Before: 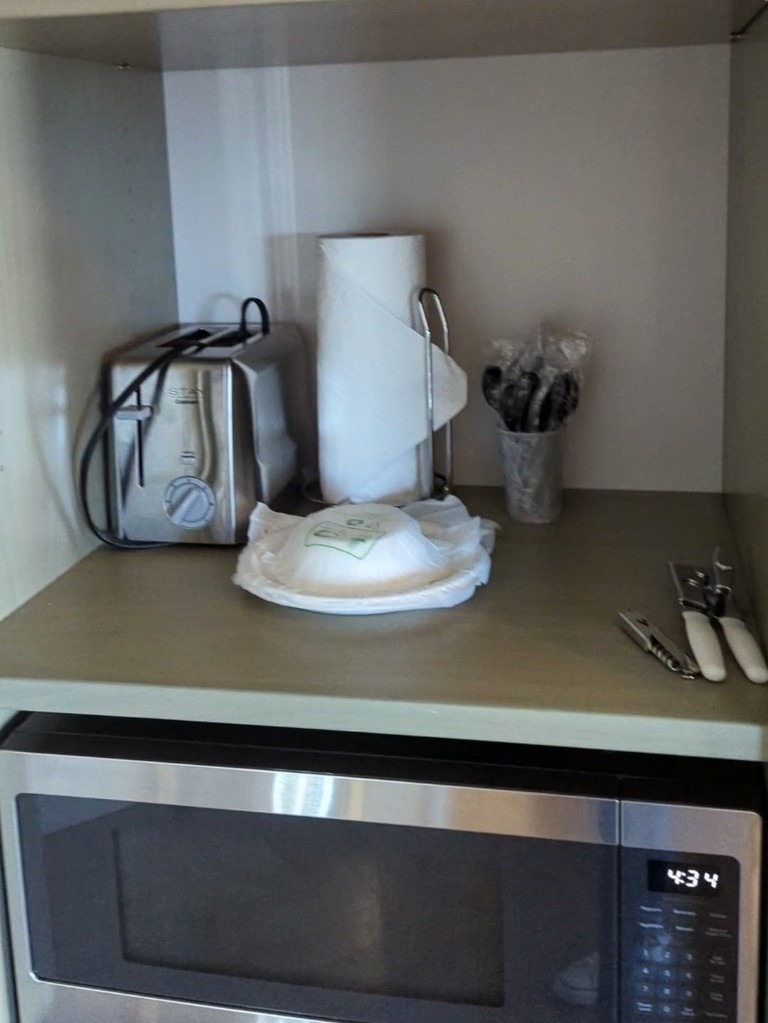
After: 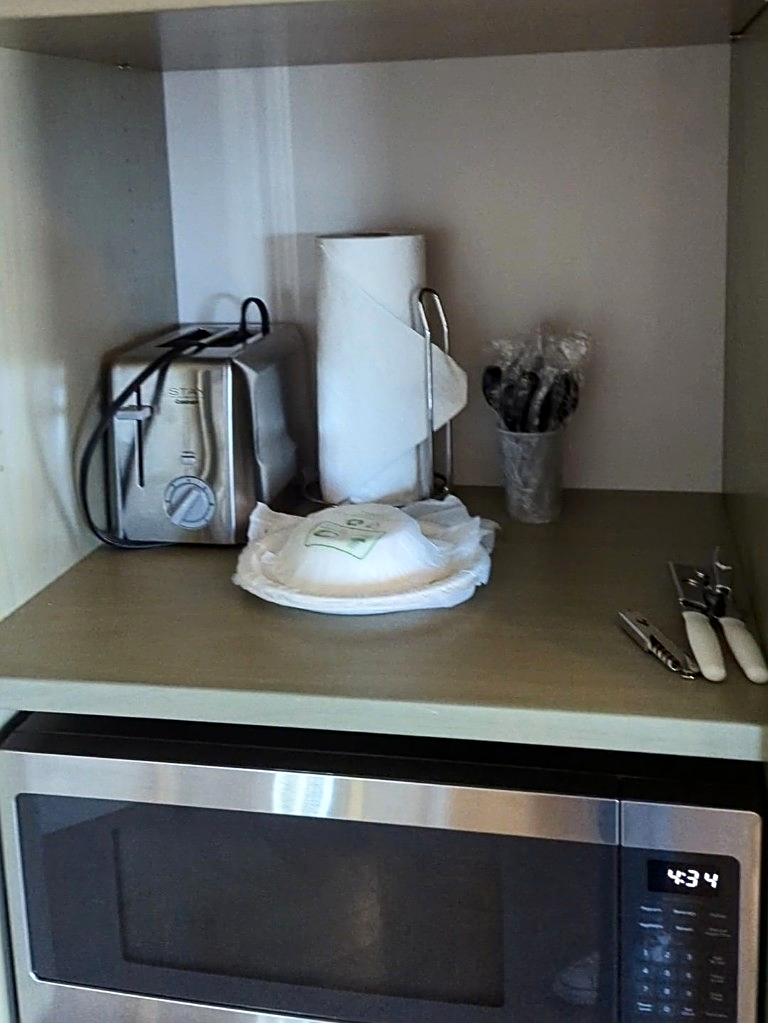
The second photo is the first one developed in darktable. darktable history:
contrast brightness saturation: contrast 0.146, brightness -0.009, saturation 0.098
sharpen: on, module defaults
